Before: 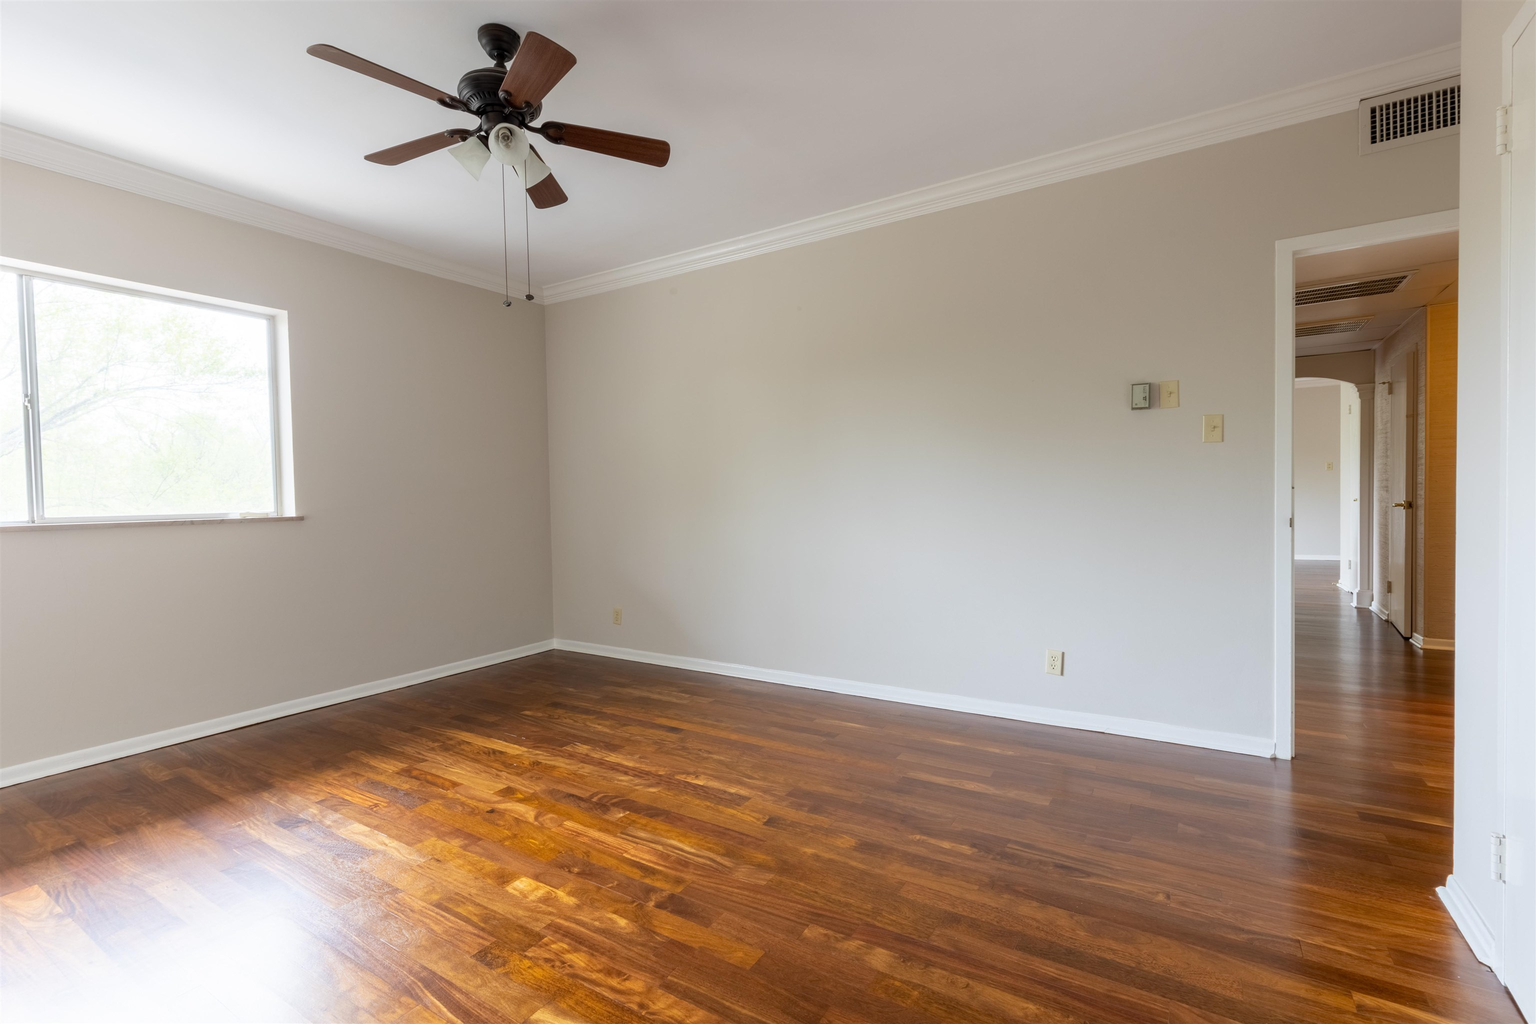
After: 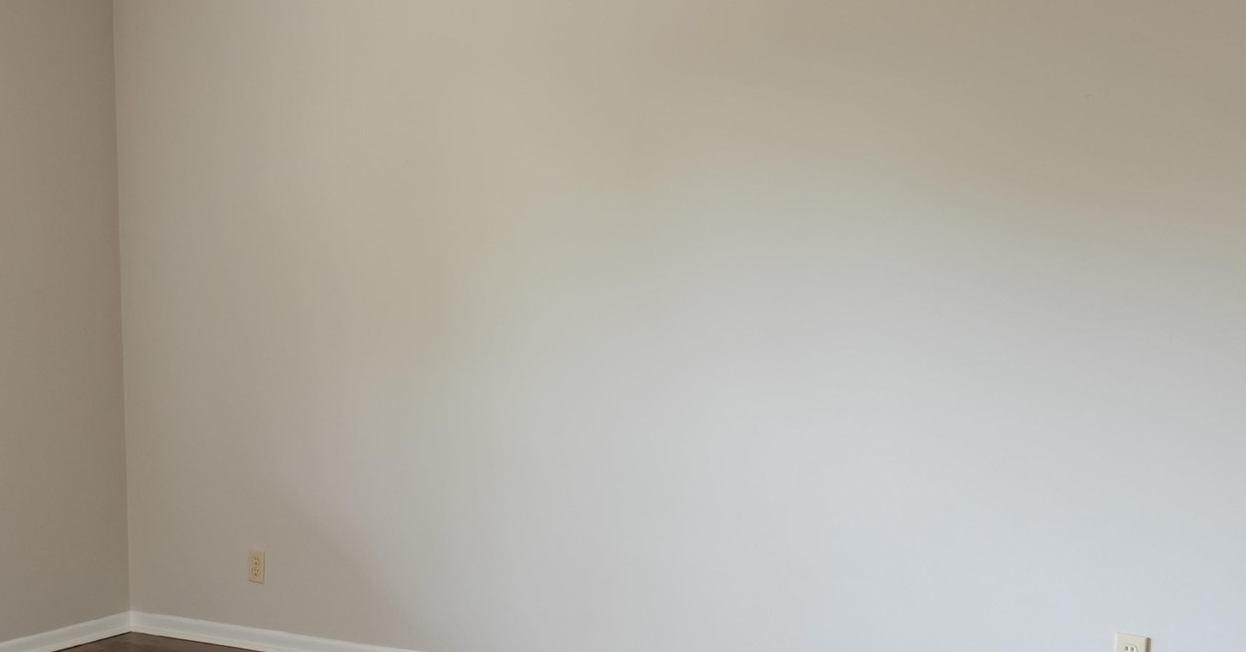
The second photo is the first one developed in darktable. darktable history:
crop: left 31.853%, top 32.526%, right 27.564%, bottom 35.602%
